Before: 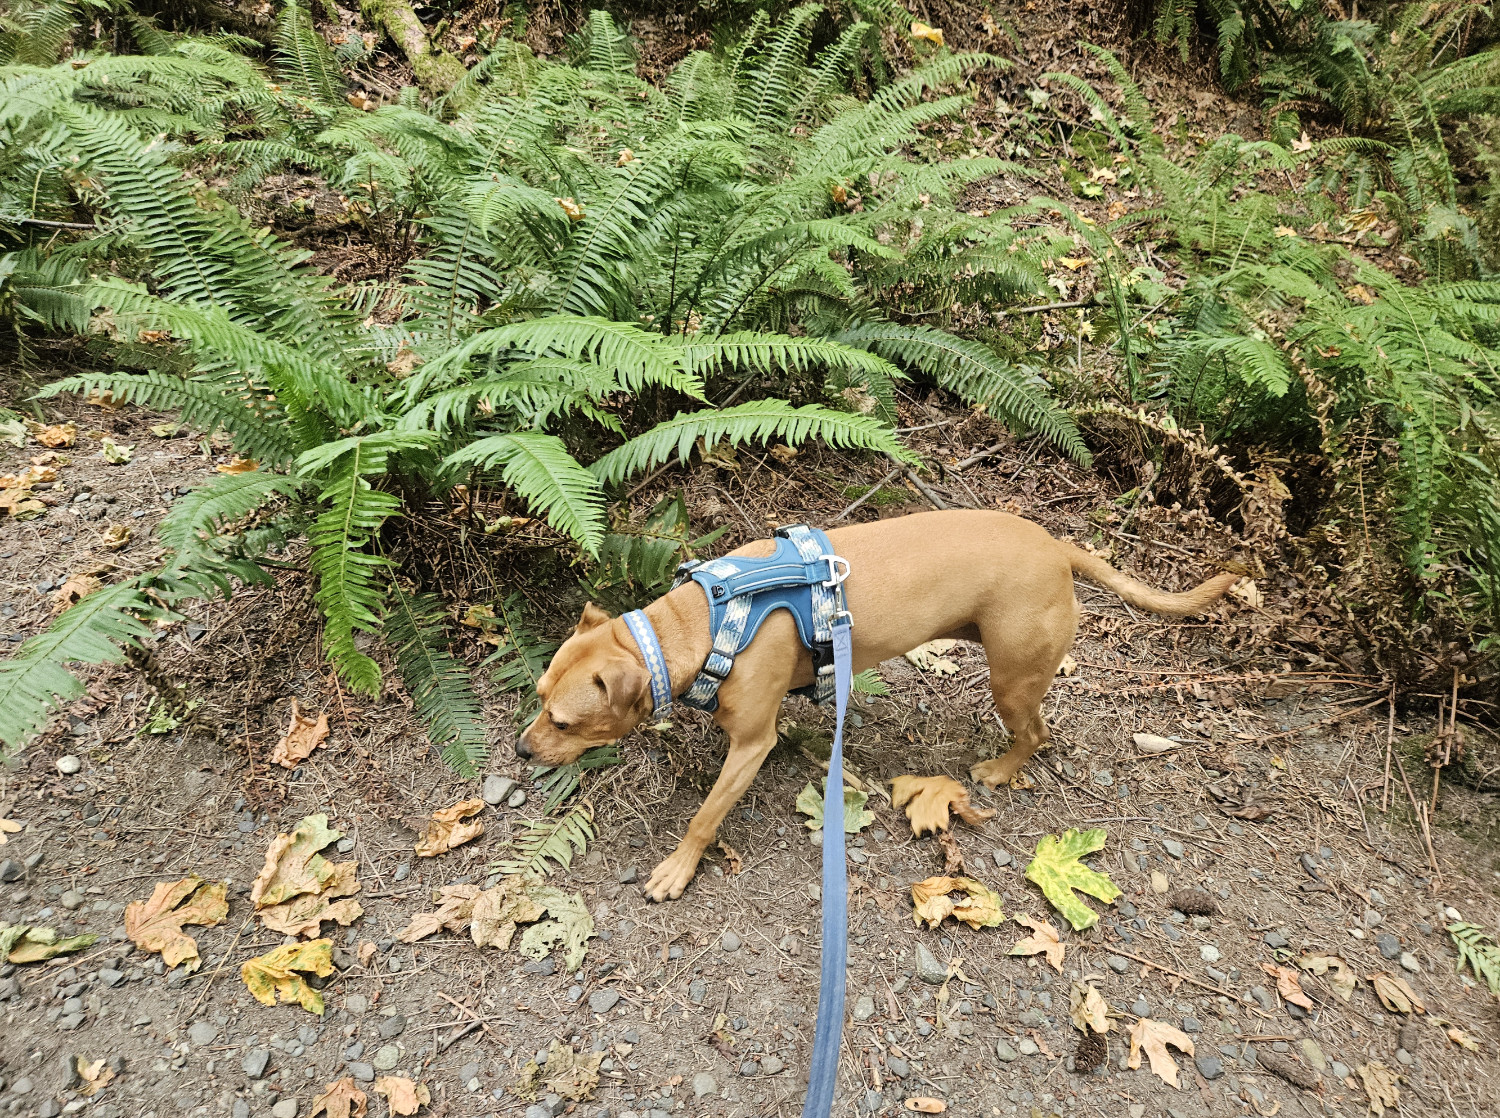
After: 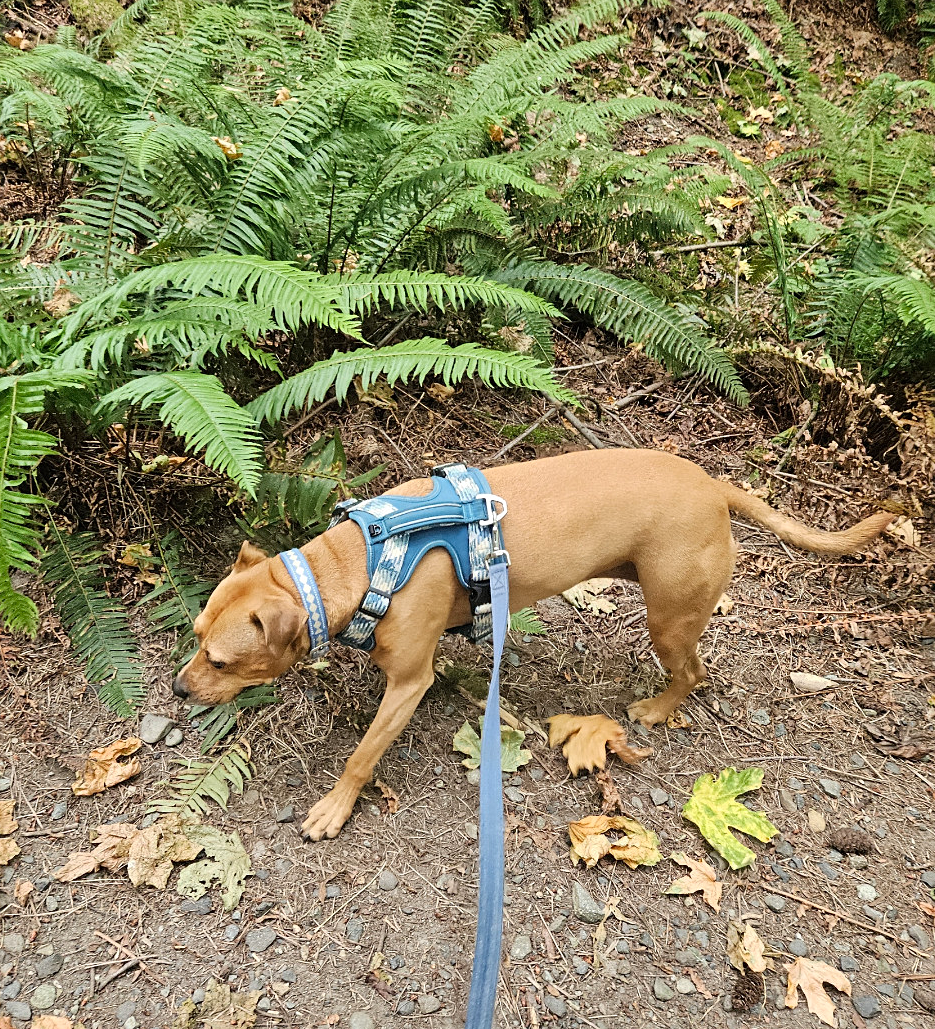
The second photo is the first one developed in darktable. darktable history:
sharpen: radius 1.272, amount 0.305, threshold 0
contrast brightness saturation: saturation -0.05
crop and rotate: left 22.918%, top 5.629%, right 14.711%, bottom 2.247%
